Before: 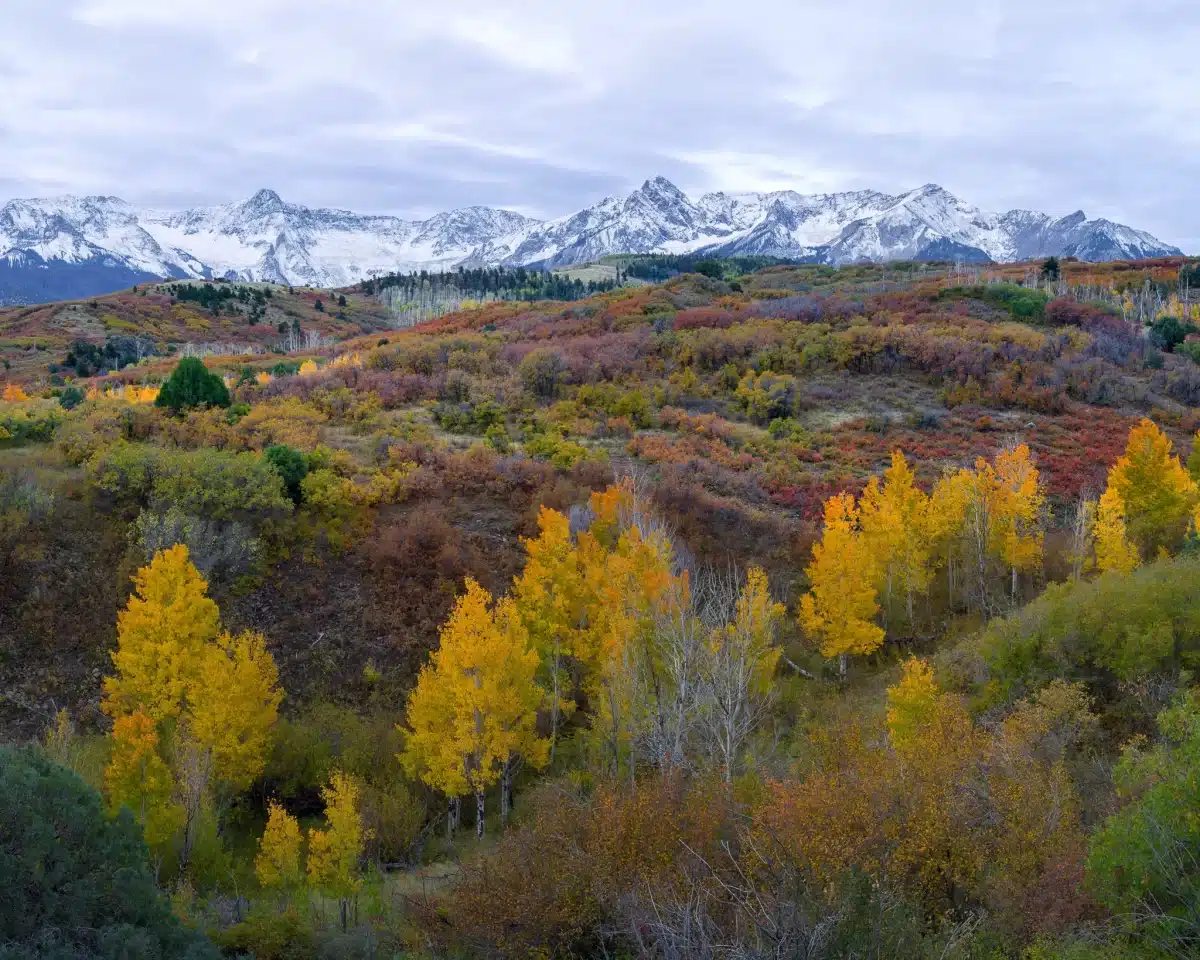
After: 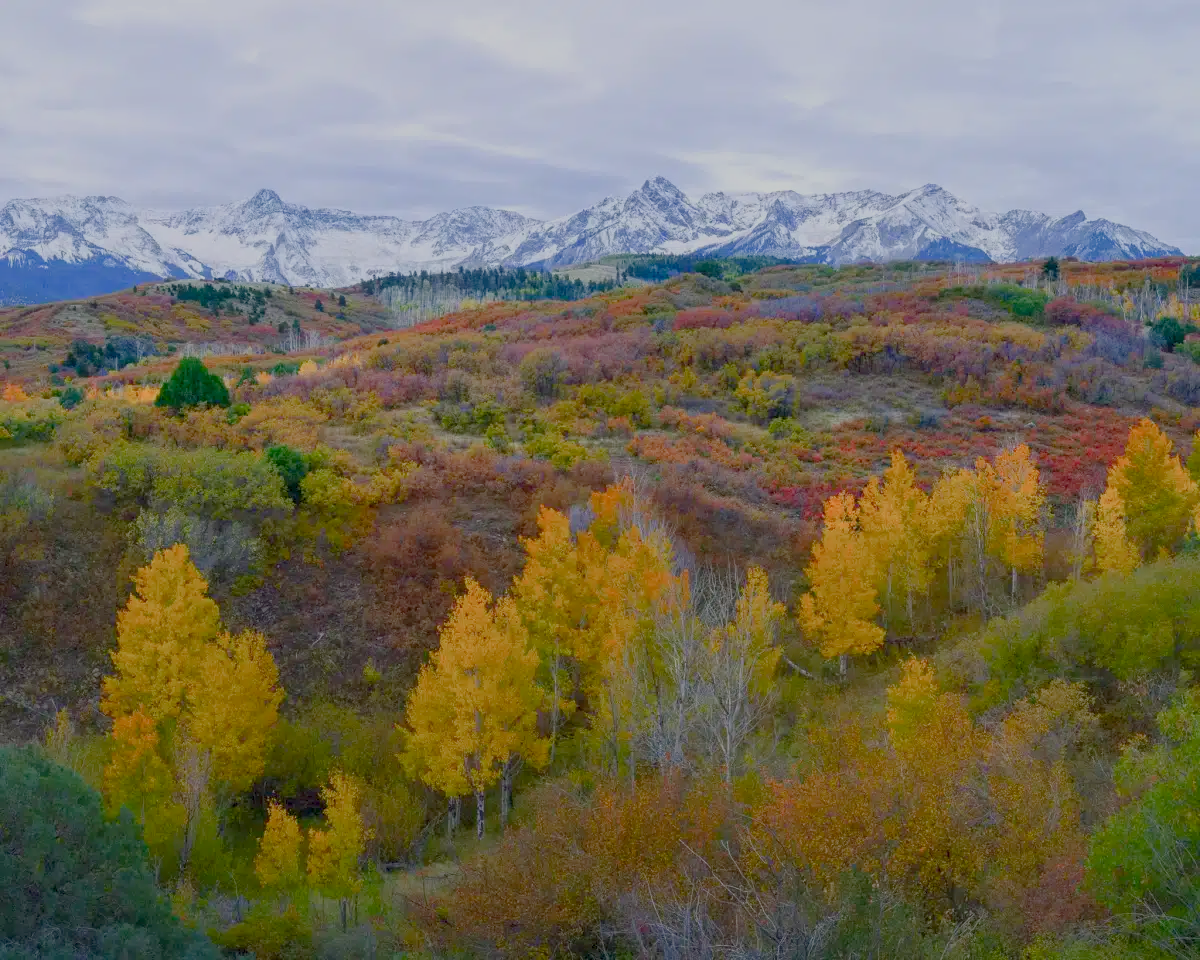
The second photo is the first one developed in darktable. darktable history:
rotate and perspective: automatic cropping original format, crop left 0, crop top 0
color balance rgb: shadows lift › chroma 1%, shadows lift › hue 113°, highlights gain › chroma 0.2%, highlights gain › hue 333°, perceptual saturation grading › global saturation 20%, perceptual saturation grading › highlights -50%, perceptual saturation grading › shadows 25%, contrast -30%
